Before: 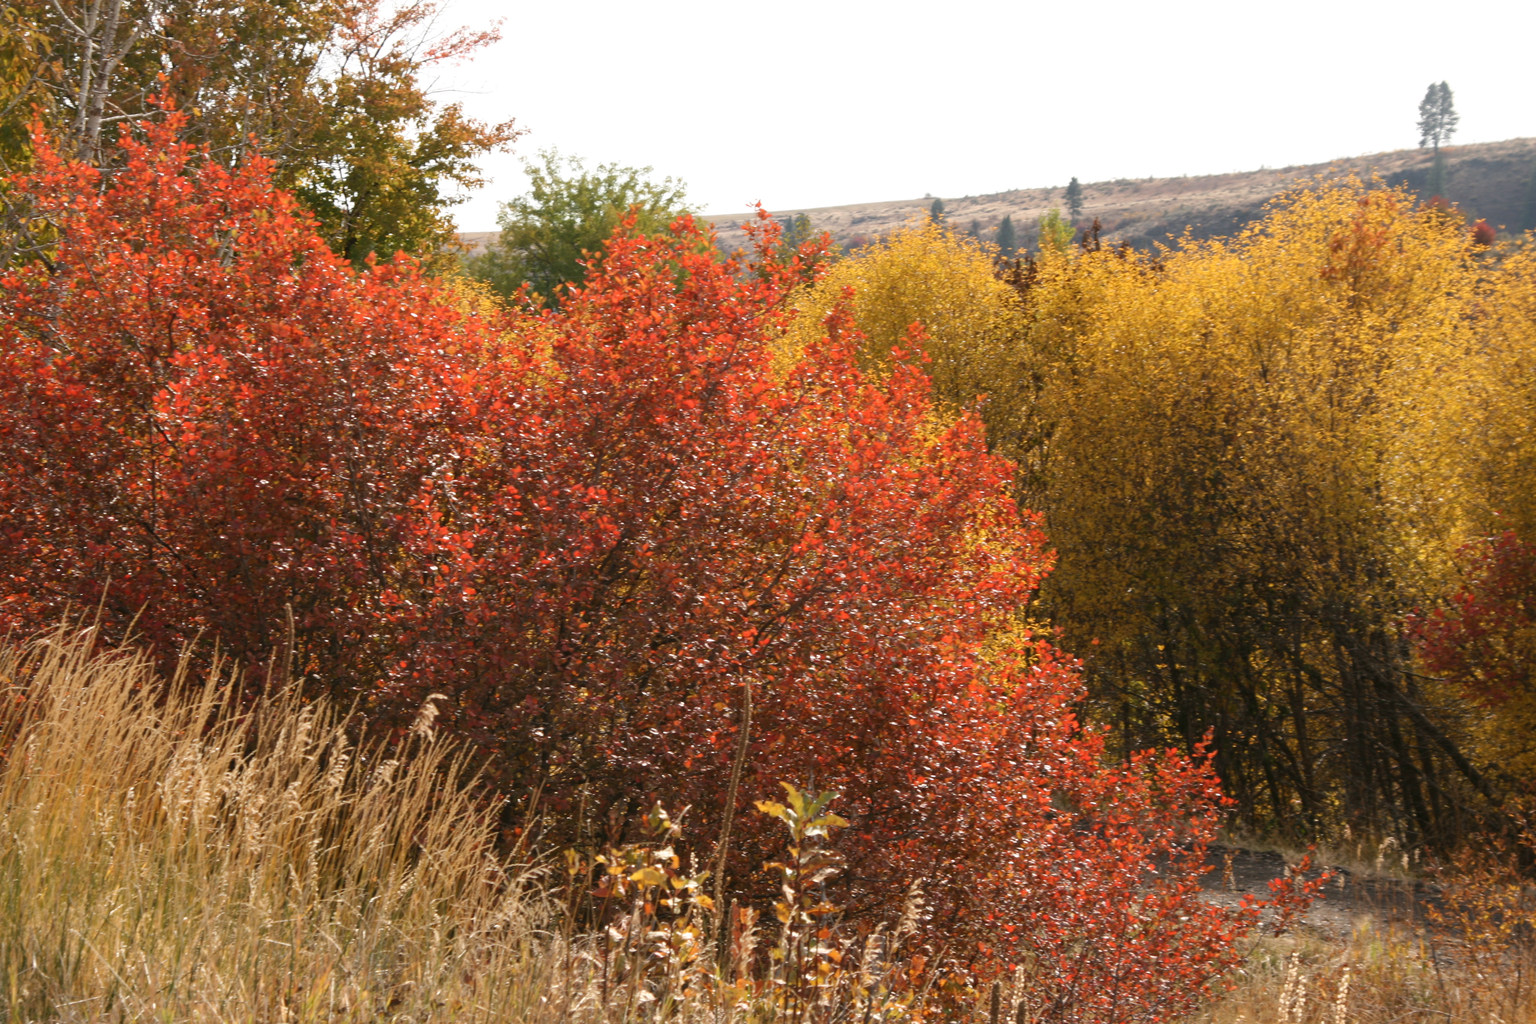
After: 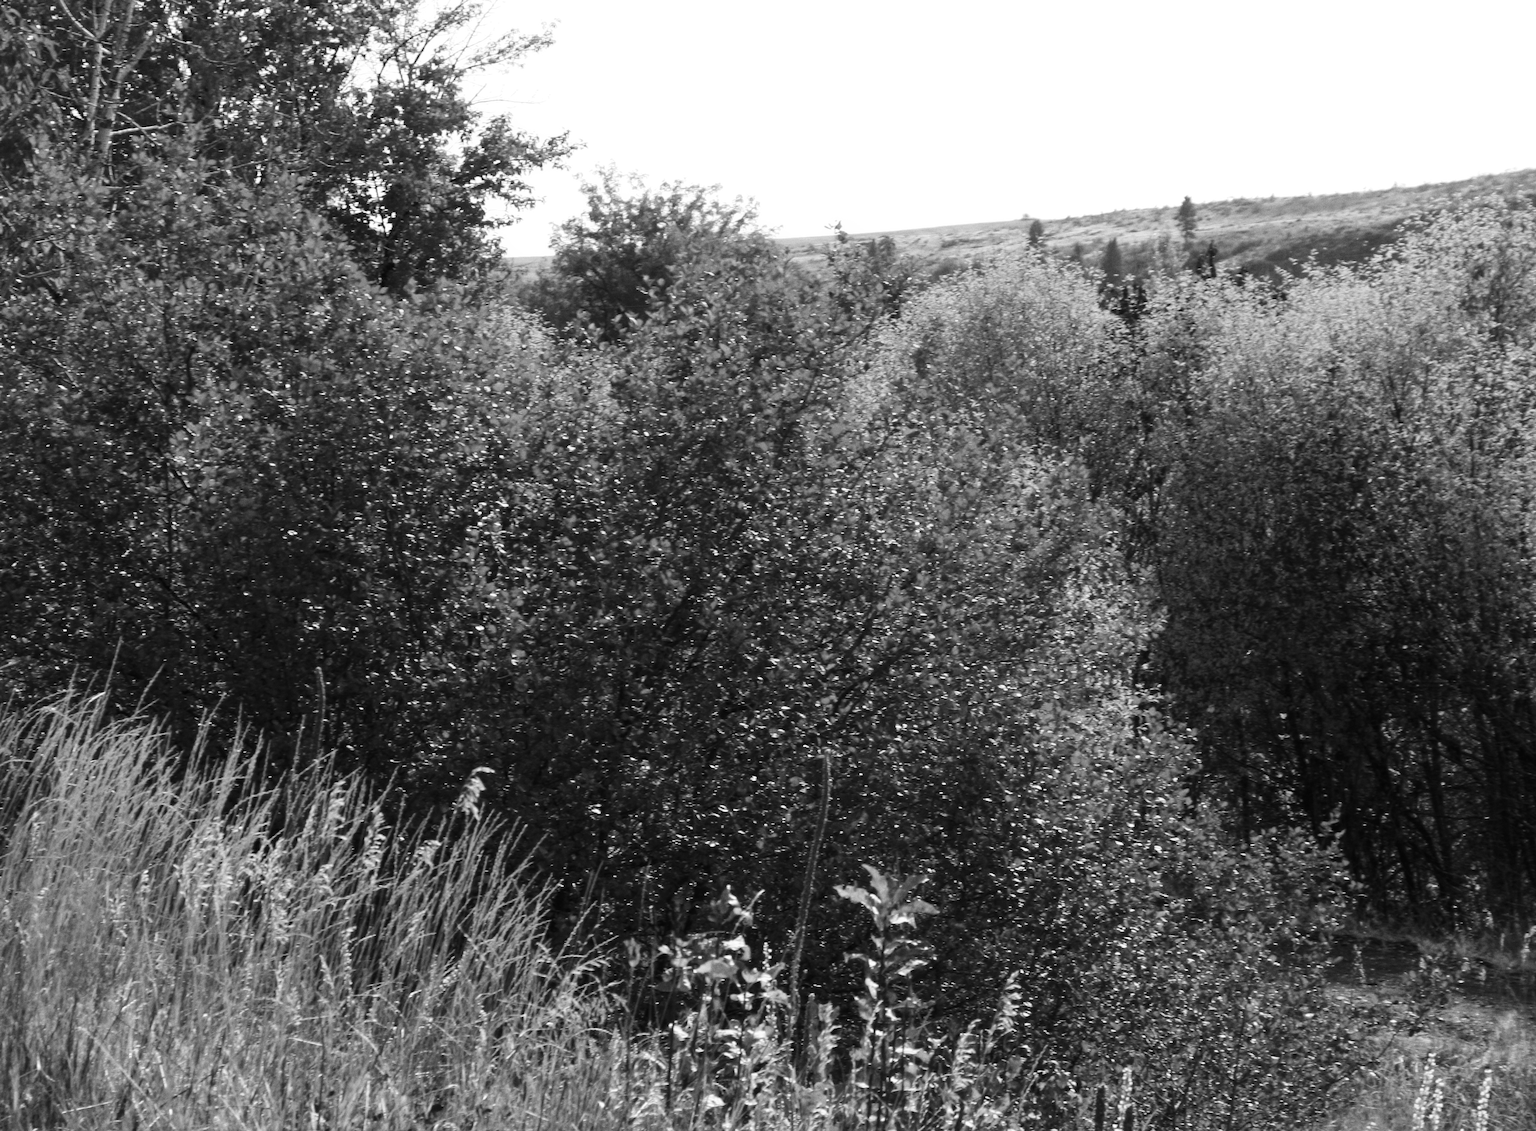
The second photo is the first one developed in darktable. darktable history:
color zones: curves: ch1 [(0.235, 0.558) (0.75, 0.5)]; ch2 [(0.25, 0.462) (0.749, 0.457)], mix 25.94%
crop: right 9.509%, bottom 0.031%
monochrome: on, module defaults
grain: coarseness 0.09 ISO
contrast brightness saturation: contrast 0.21, brightness -0.11, saturation 0.21
